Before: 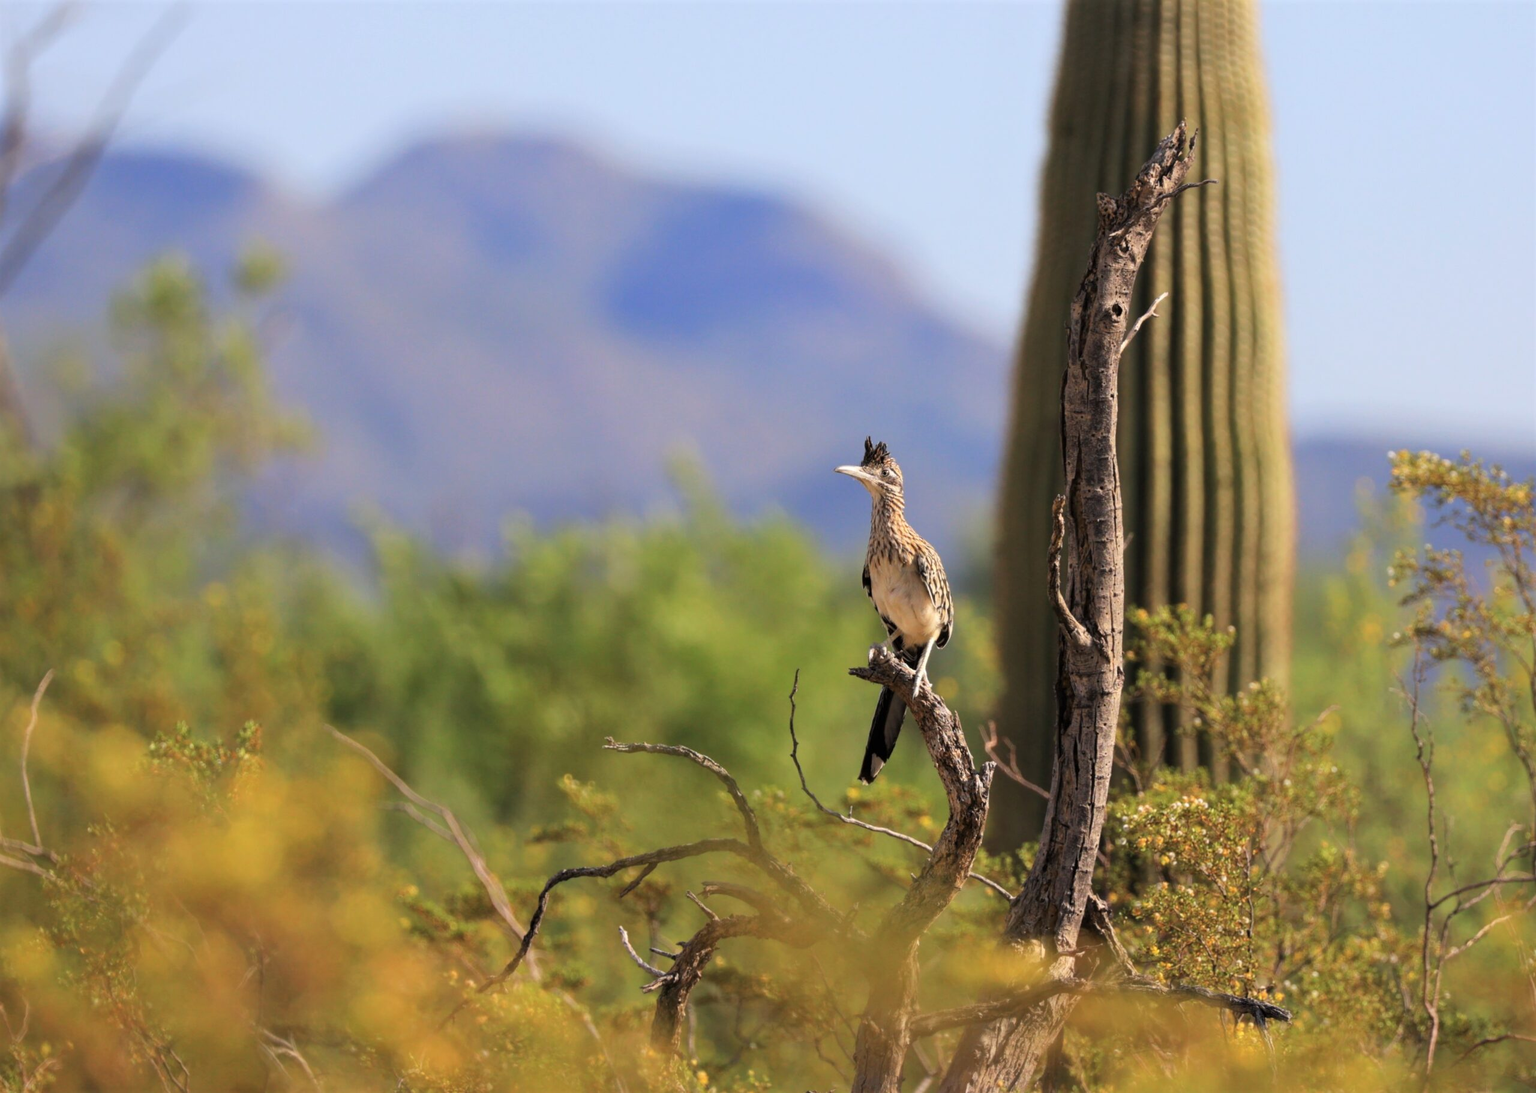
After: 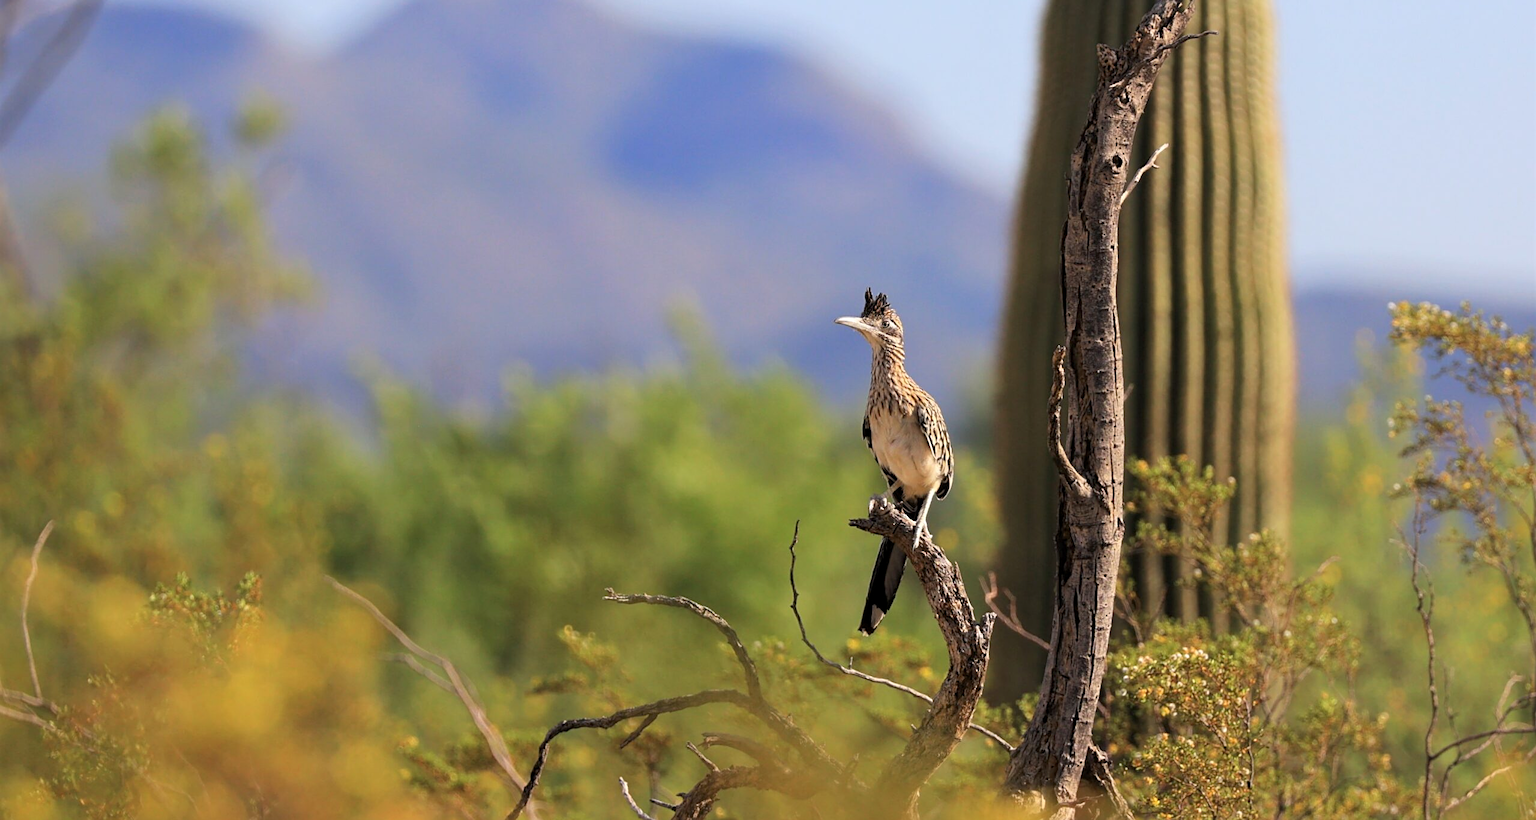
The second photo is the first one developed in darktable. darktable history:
levels: mode automatic, levels [0.062, 0.494, 0.925]
sharpen: on, module defaults
crop: top 13.65%, bottom 11.224%
exposure: black level correction 0.001, compensate exposure bias true, compensate highlight preservation false
